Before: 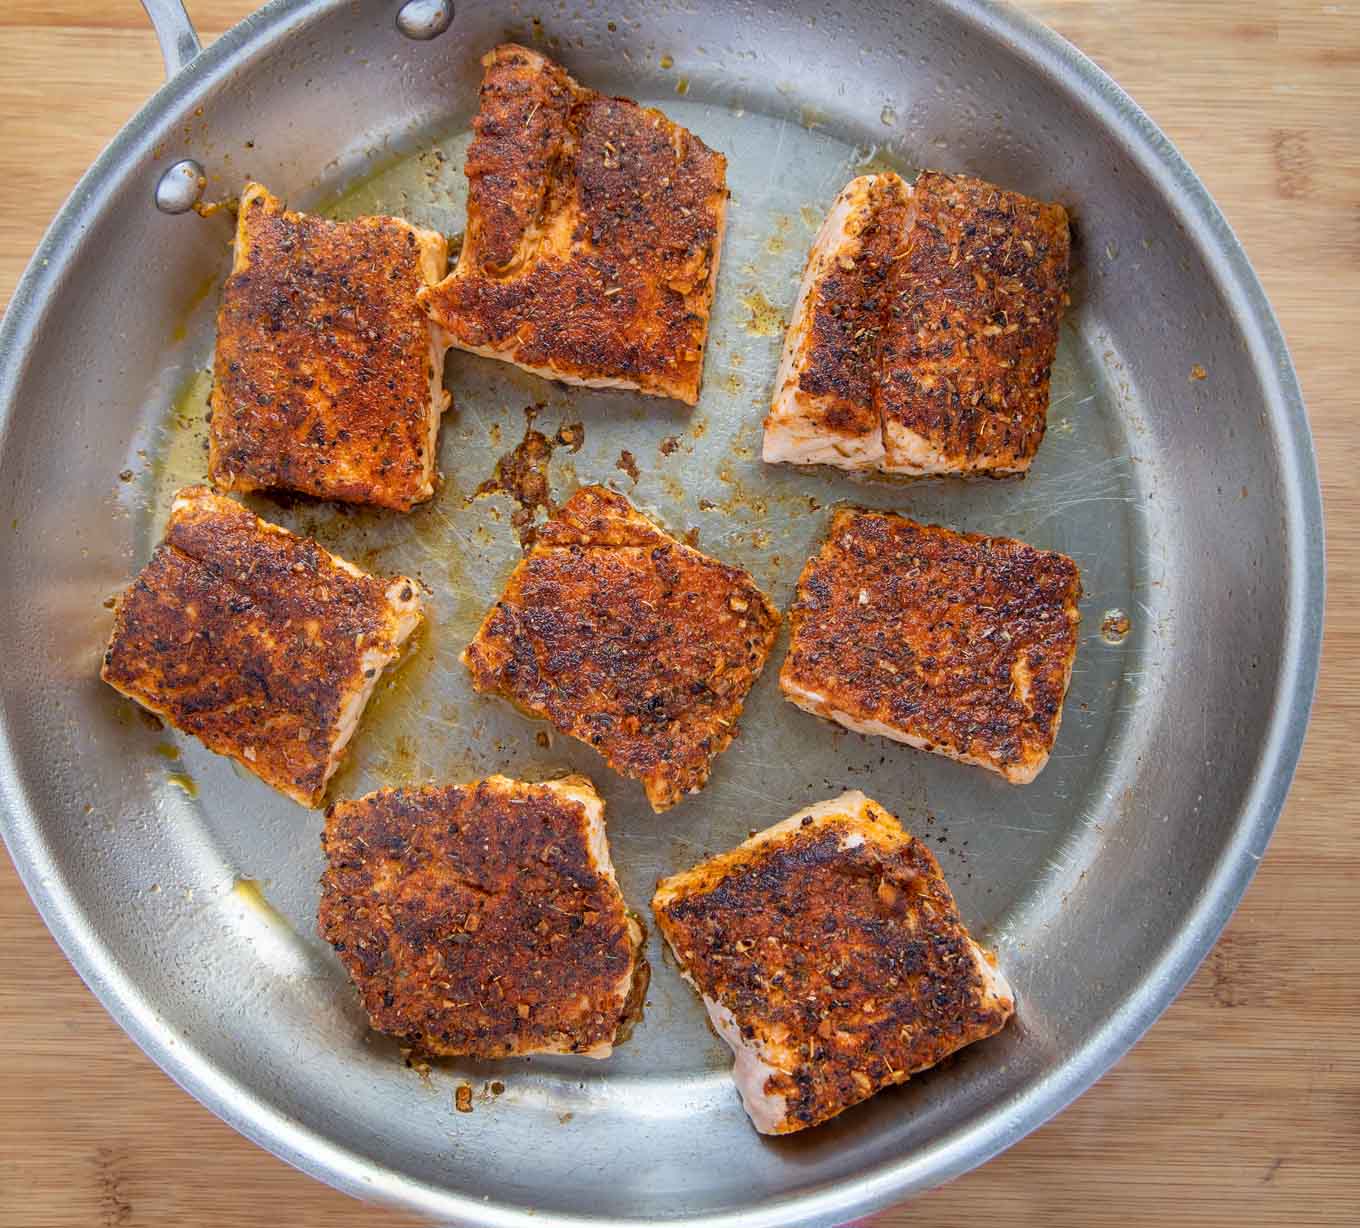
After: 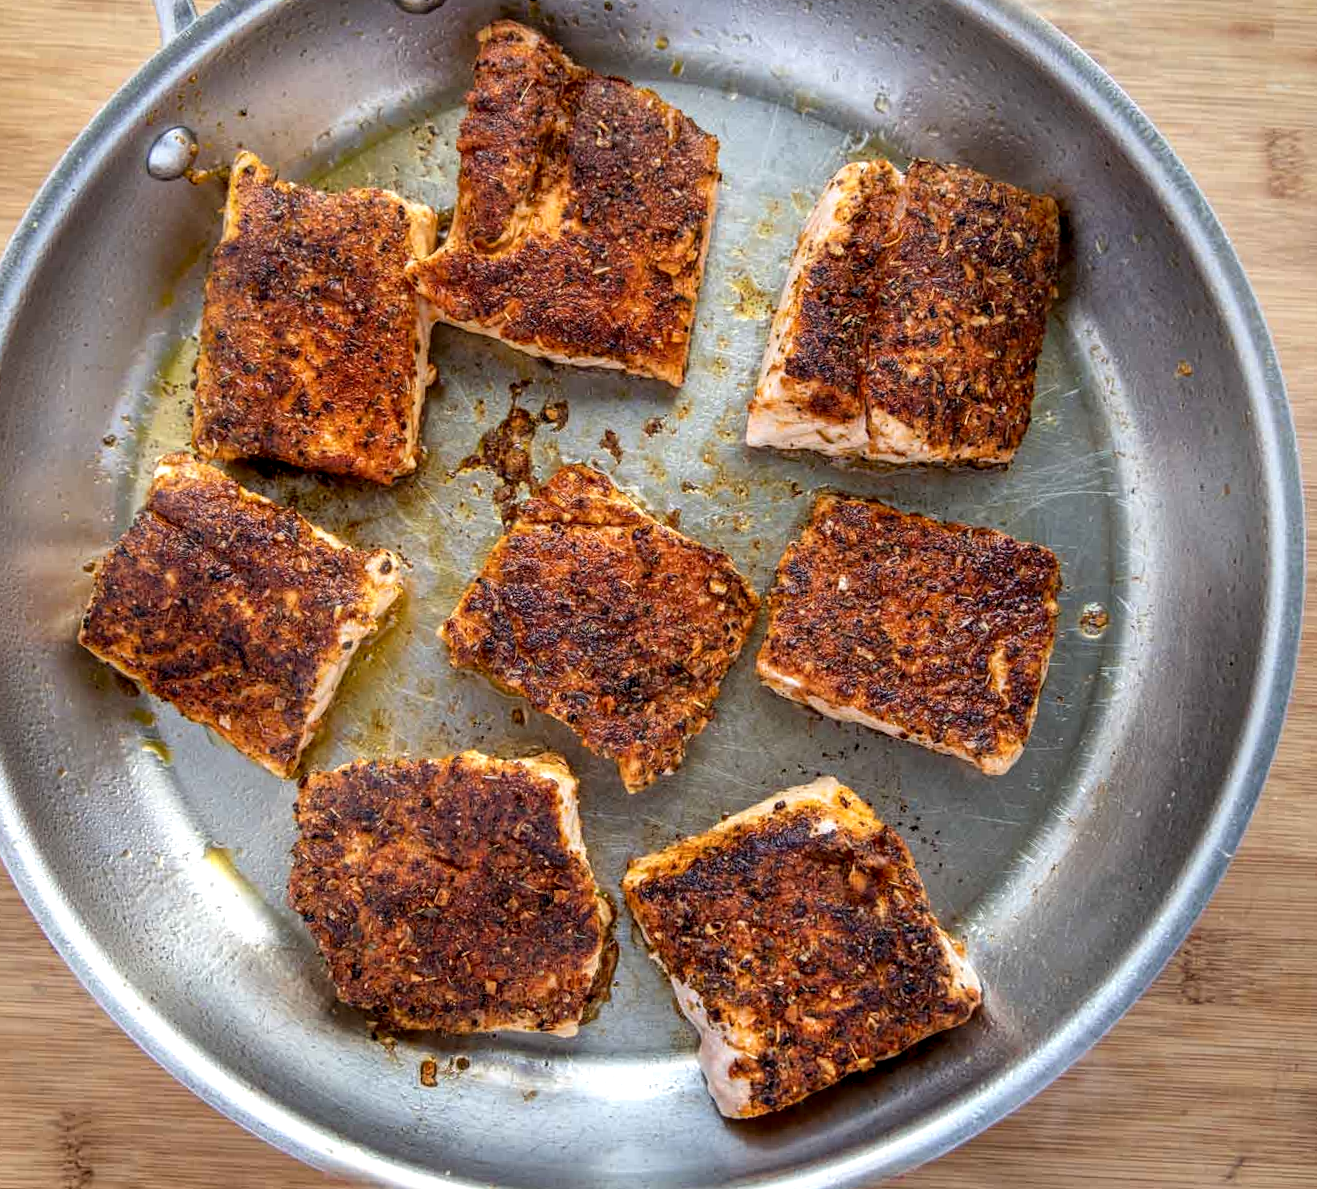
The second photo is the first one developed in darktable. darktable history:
local contrast: detail 150%
crop and rotate: angle -1.69°
